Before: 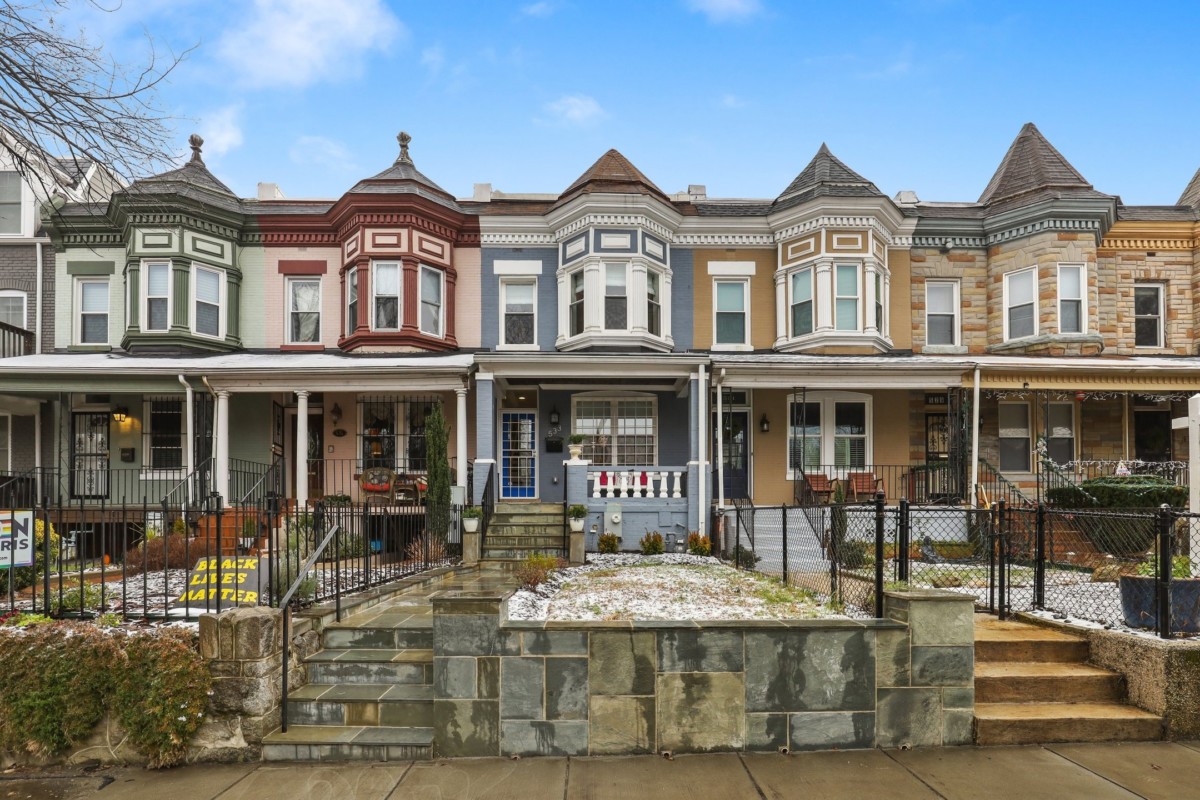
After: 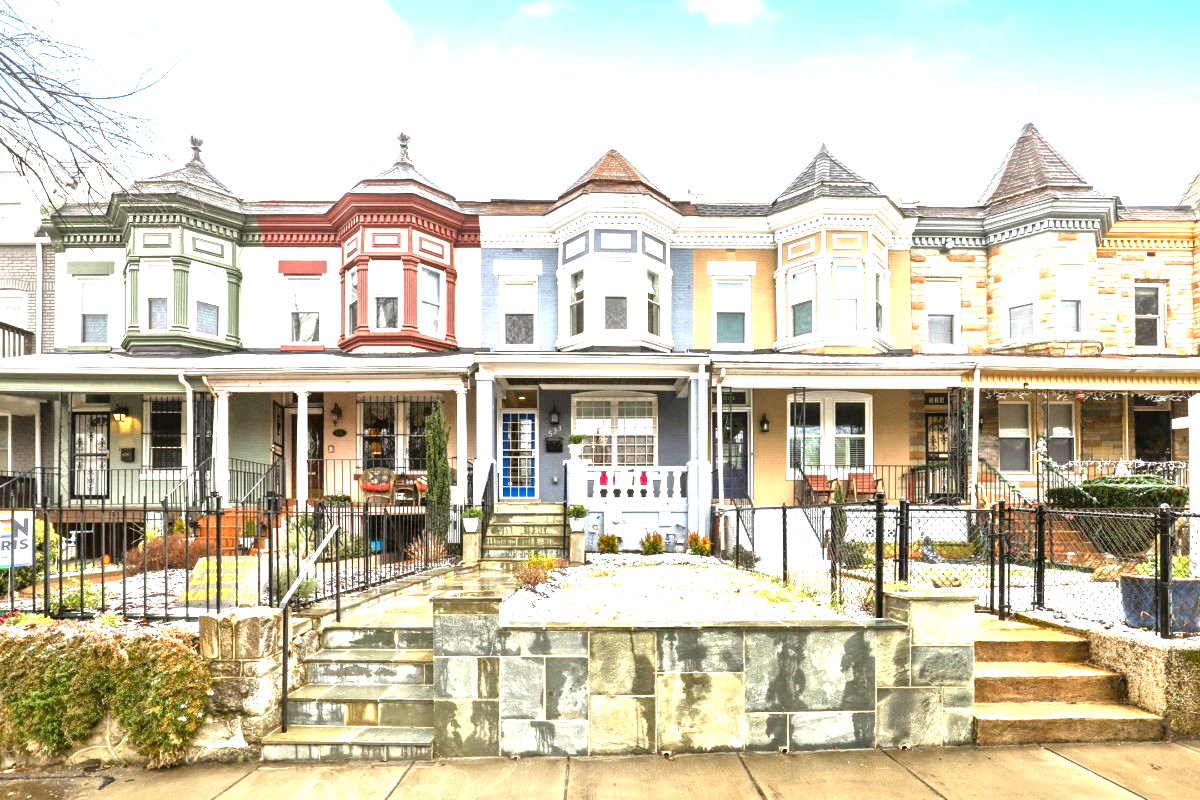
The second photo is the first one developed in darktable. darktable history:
tone equalizer: -8 EV -0.779 EV, -7 EV -0.689 EV, -6 EV -0.565 EV, -5 EV -0.381 EV, -3 EV 0.377 EV, -2 EV 0.6 EV, -1 EV 0.684 EV, +0 EV 0.752 EV
exposure: black level correction 0, exposure 1.369 EV, compensate highlight preservation false
color balance rgb: perceptual saturation grading › global saturation 15.784%, perceptual saturation grading › highlights -19.5%, perceptual saturation grading › shadows 20.109%
local contrast: mode bilateral grid, contrast 19, coarseness 50, detail 147%, midtone range 0.2
